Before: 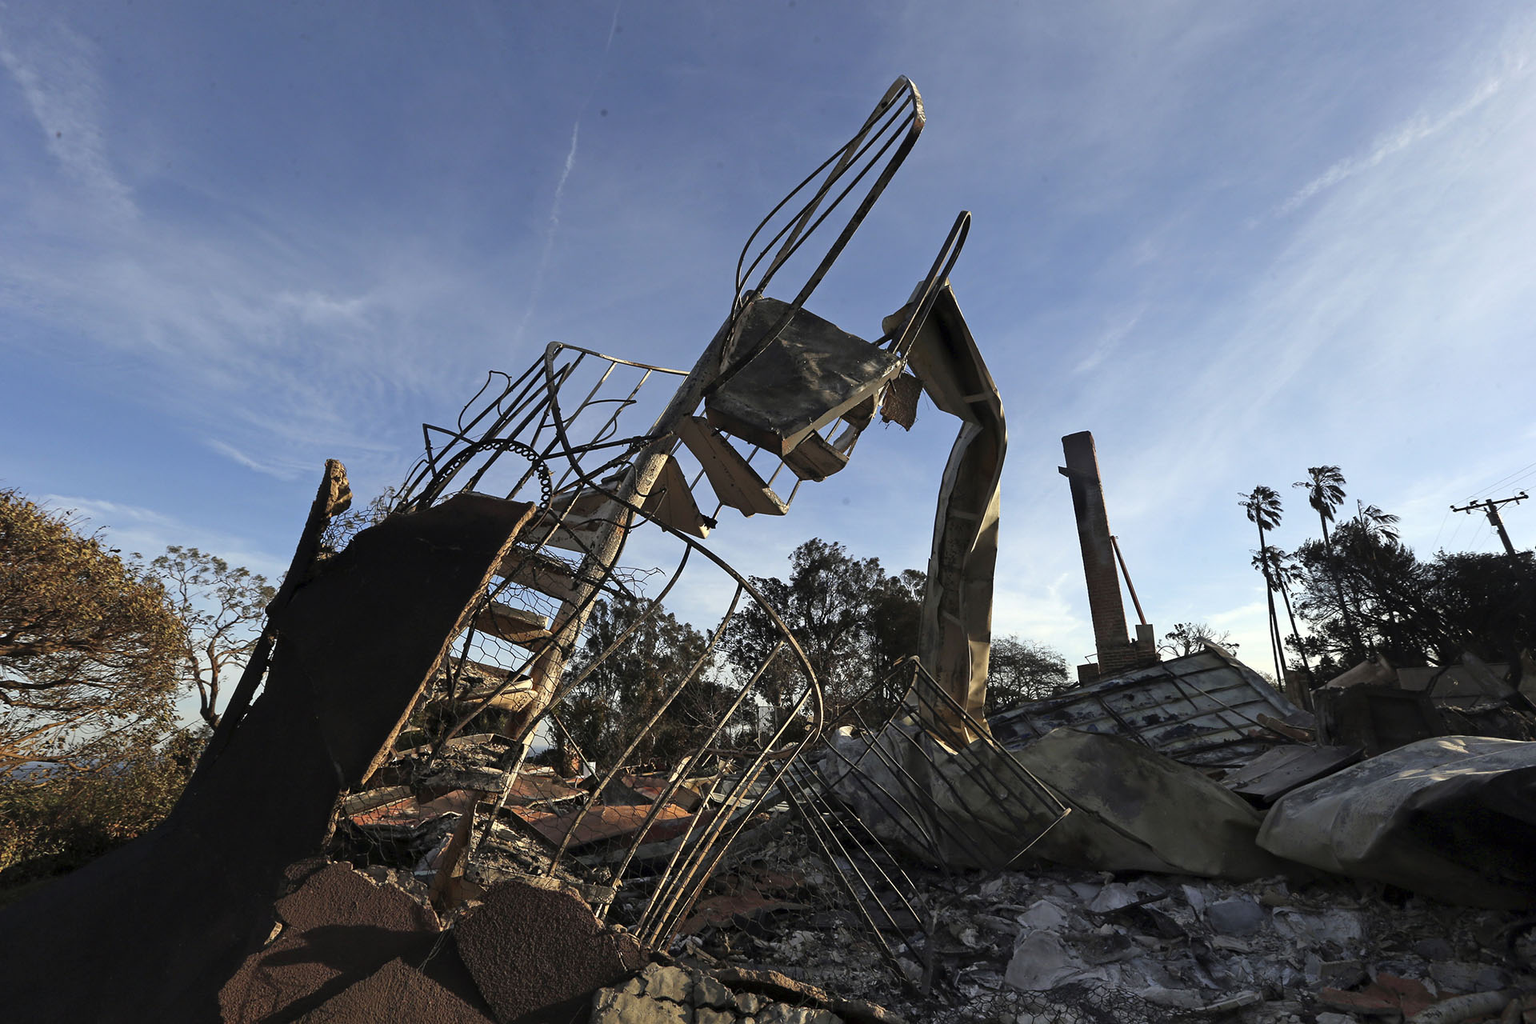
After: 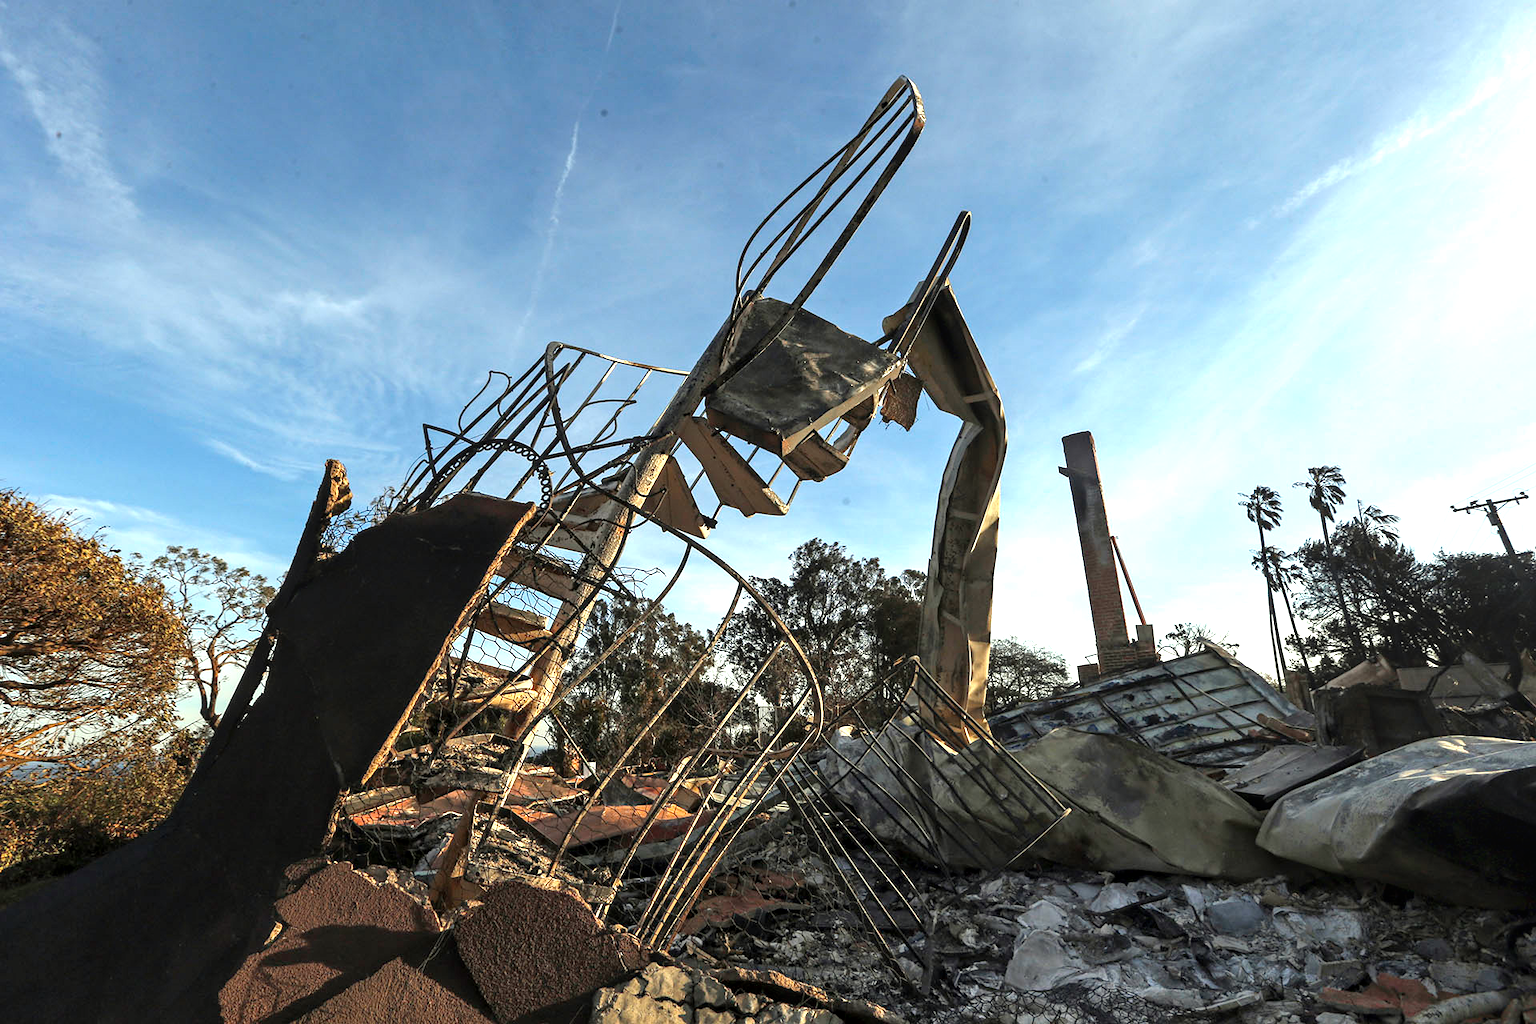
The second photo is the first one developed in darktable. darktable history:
color calibration: output R [1.063, -0.012, -0.003, 0], output G [0, 1.022, 0.021, 0], output B [-0.079, 0.047, 1, 0], illuminant Planckian (black body), x 0.351, y 0.353, temperature 4840.69 K
local contrast: on, module defaults
exposure: exposure 0.809 EV, compensate highlight preservation false
